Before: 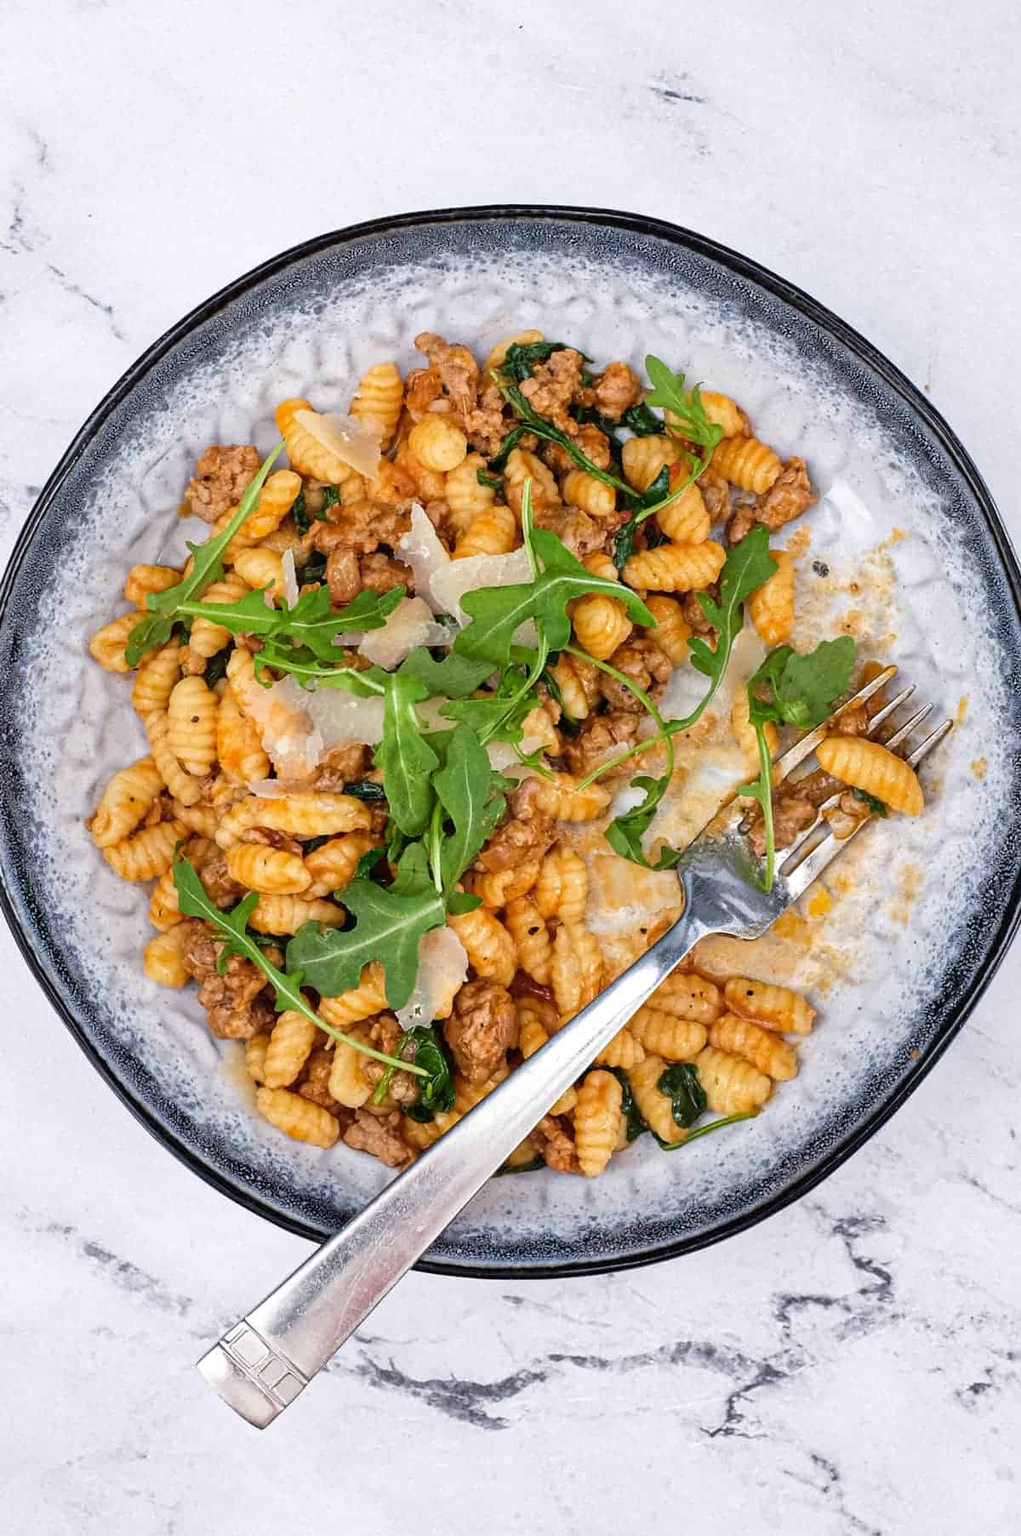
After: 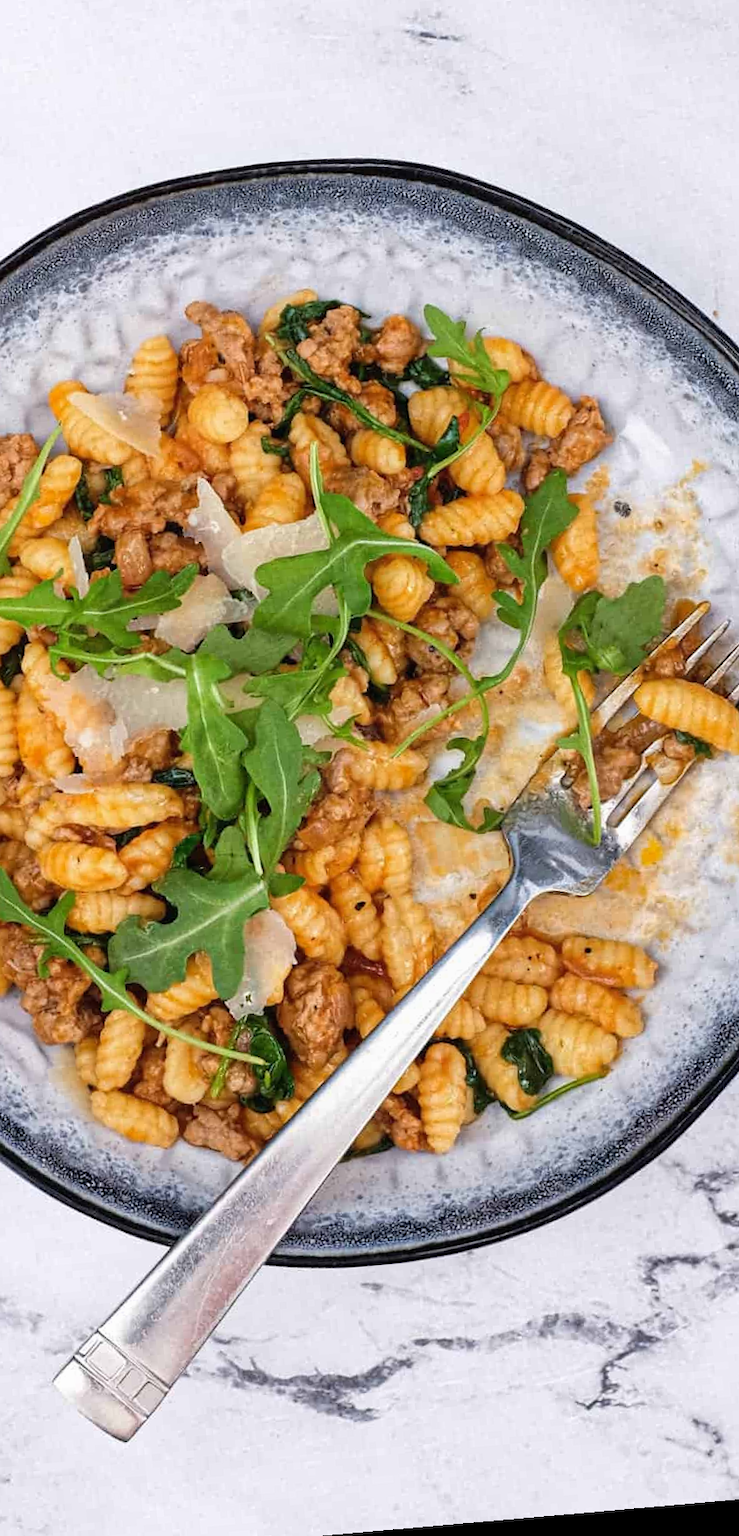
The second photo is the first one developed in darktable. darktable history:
local contrast: mode bilateral grid, contrast 100, coarseness 100, detail 91%, midtone range 0.2
crop and rotate: left 22.918%, top 5.629%, right 14.711%, bottom 2.247%
rotate and perspective: rotation -4.98°, automatic cropping off
